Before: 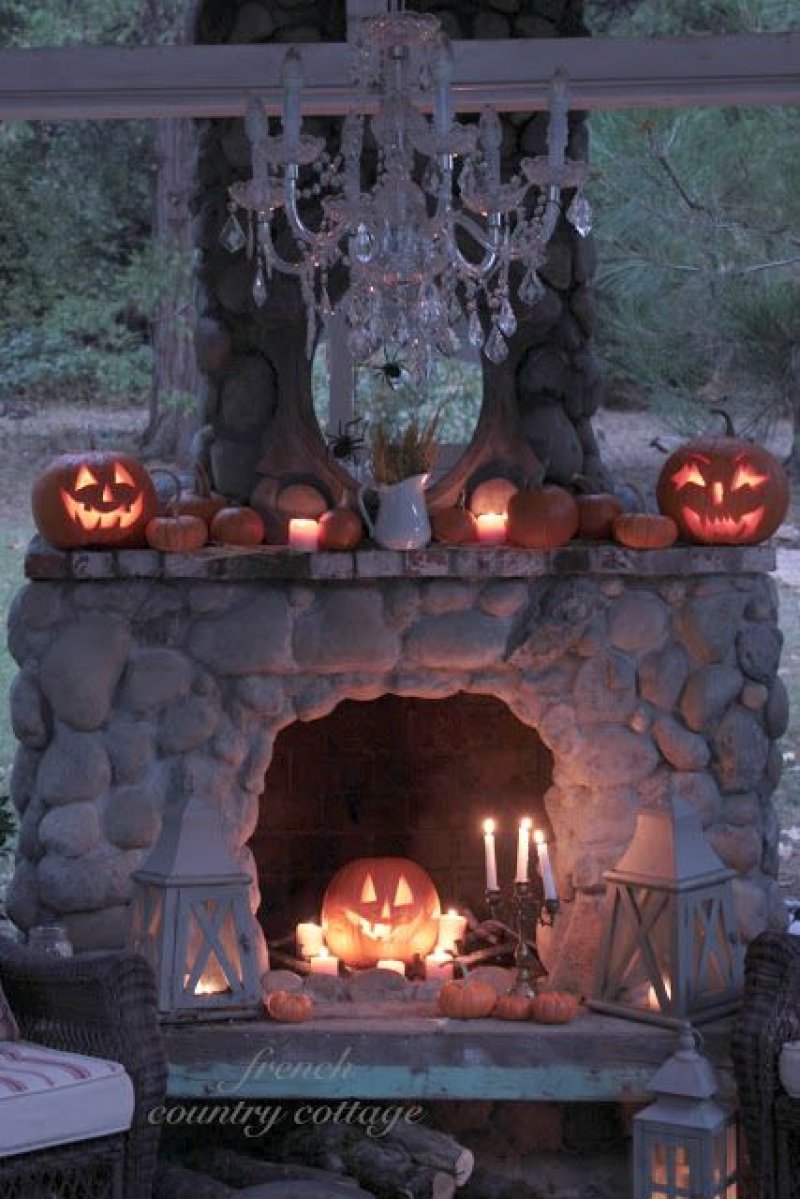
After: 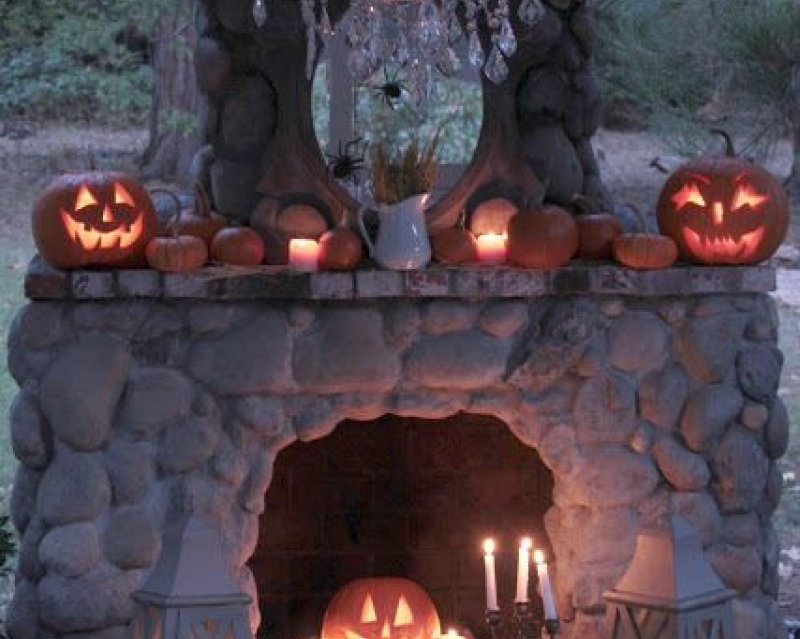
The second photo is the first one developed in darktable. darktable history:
crop and rotate: top 23.36%, bottom 23.272%
